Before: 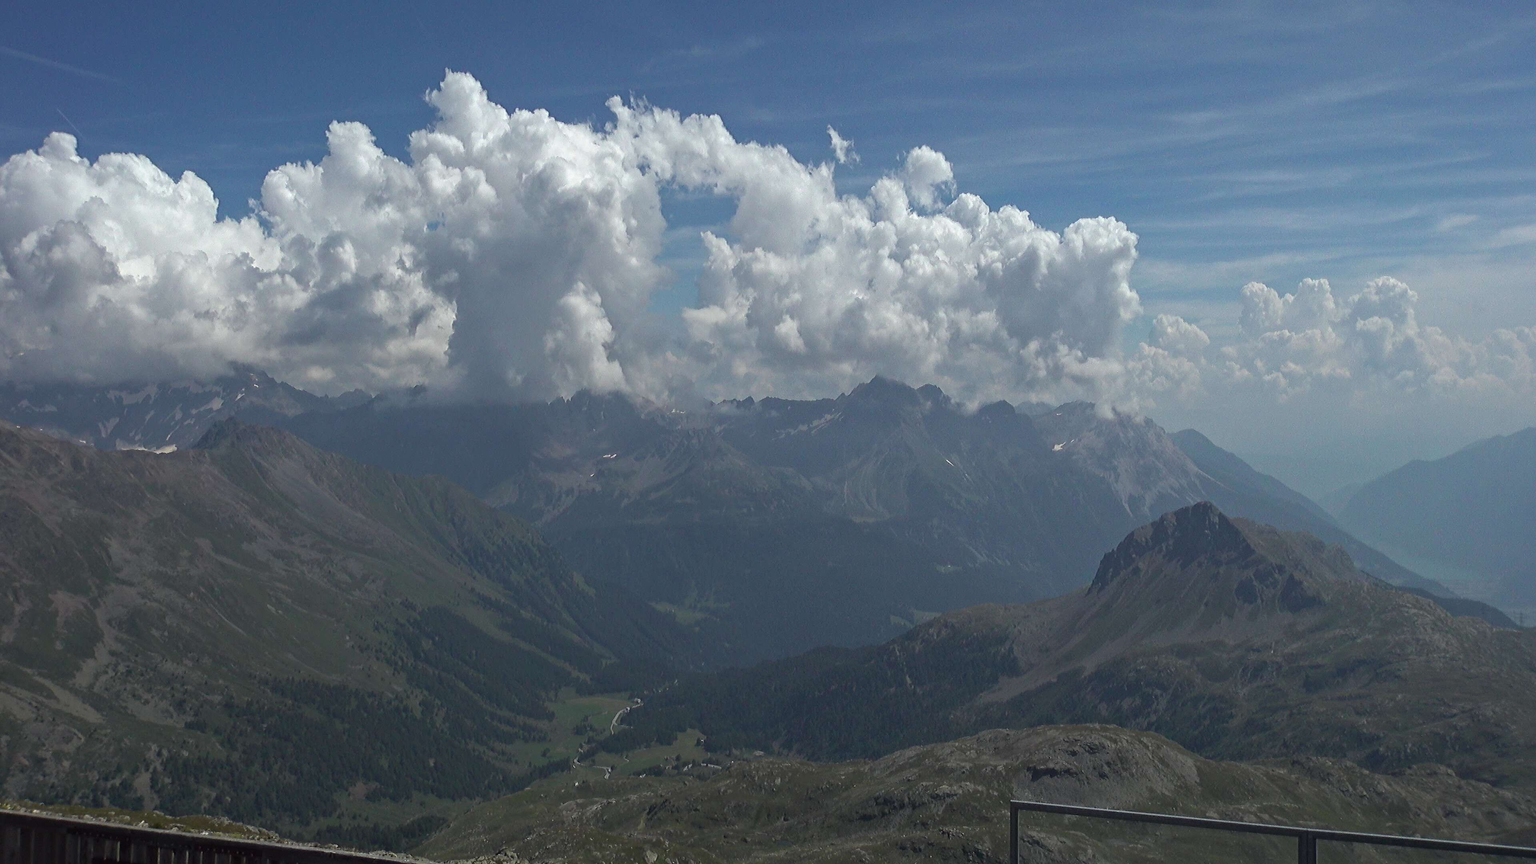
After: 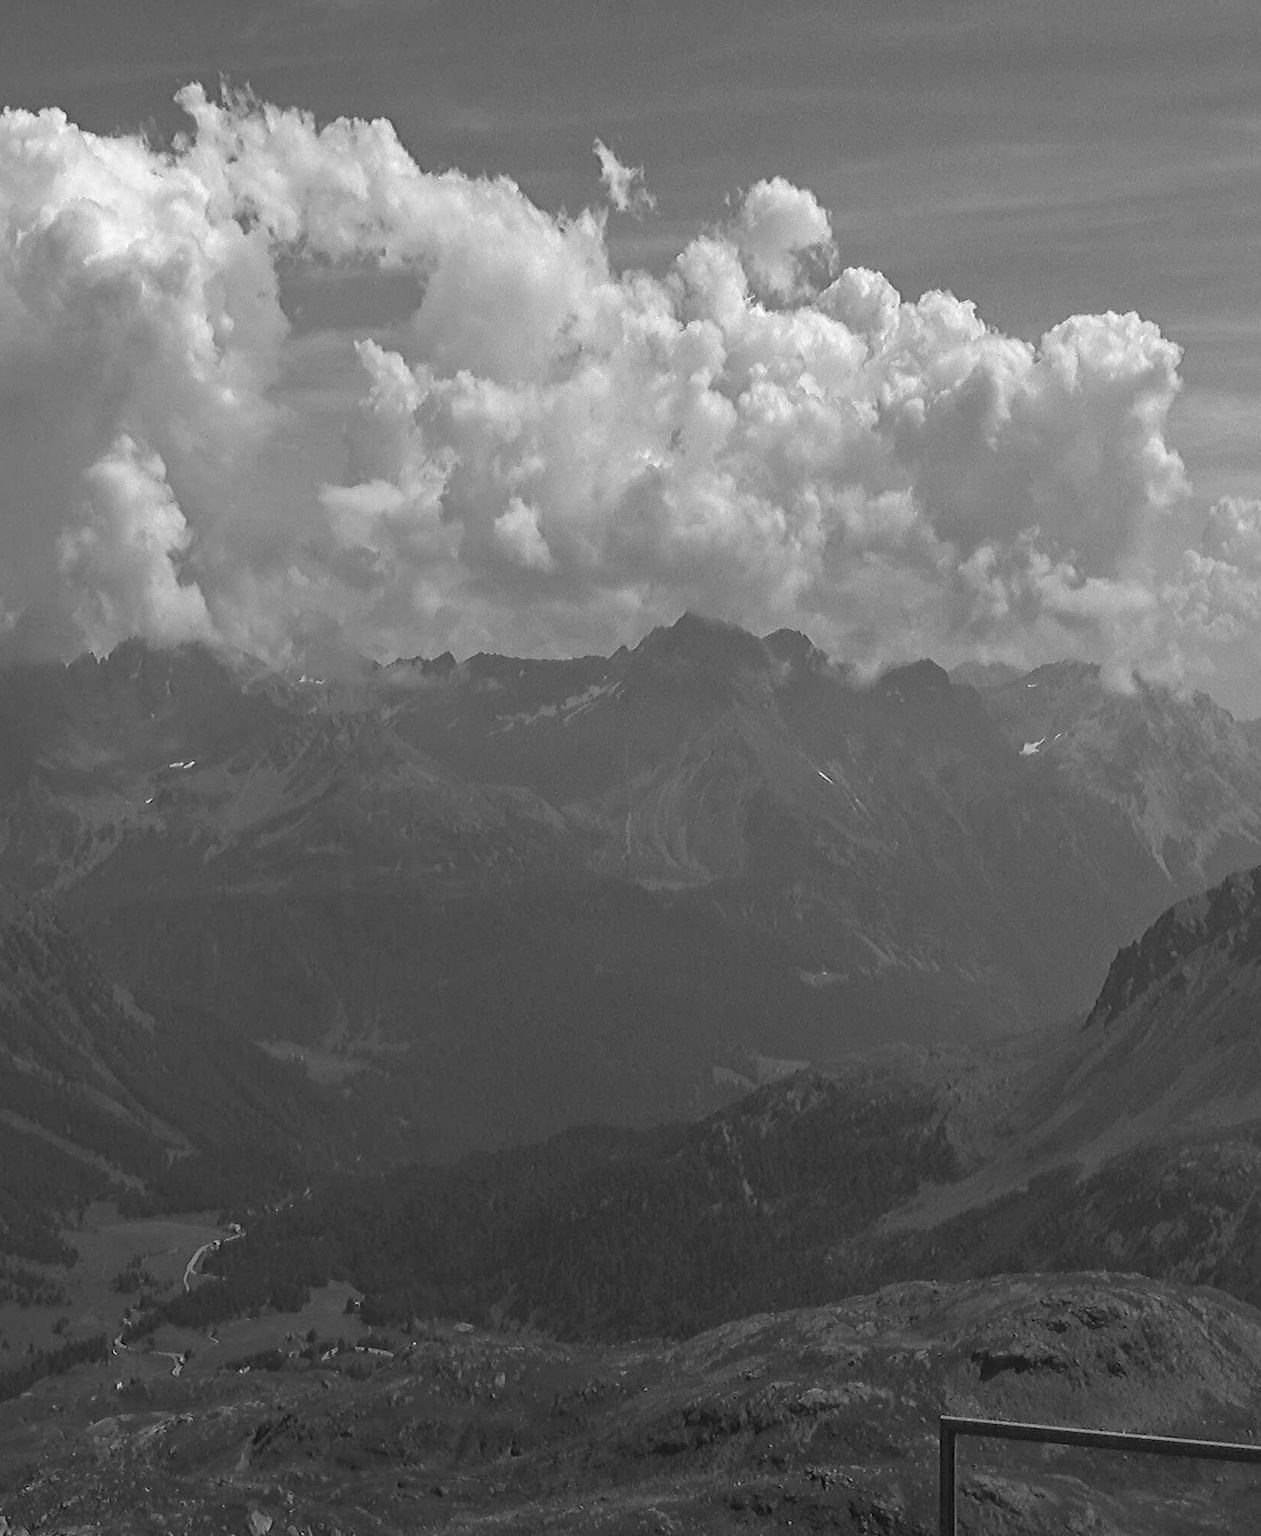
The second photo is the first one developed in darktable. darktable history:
monochrome: on, module defaults
crop: left 33.452%, top 6.025%, right 23.155%
color correction: highlights a* -3.28, highlights b* -6.24, shadows a* 3.1, shadows b* 5.19
